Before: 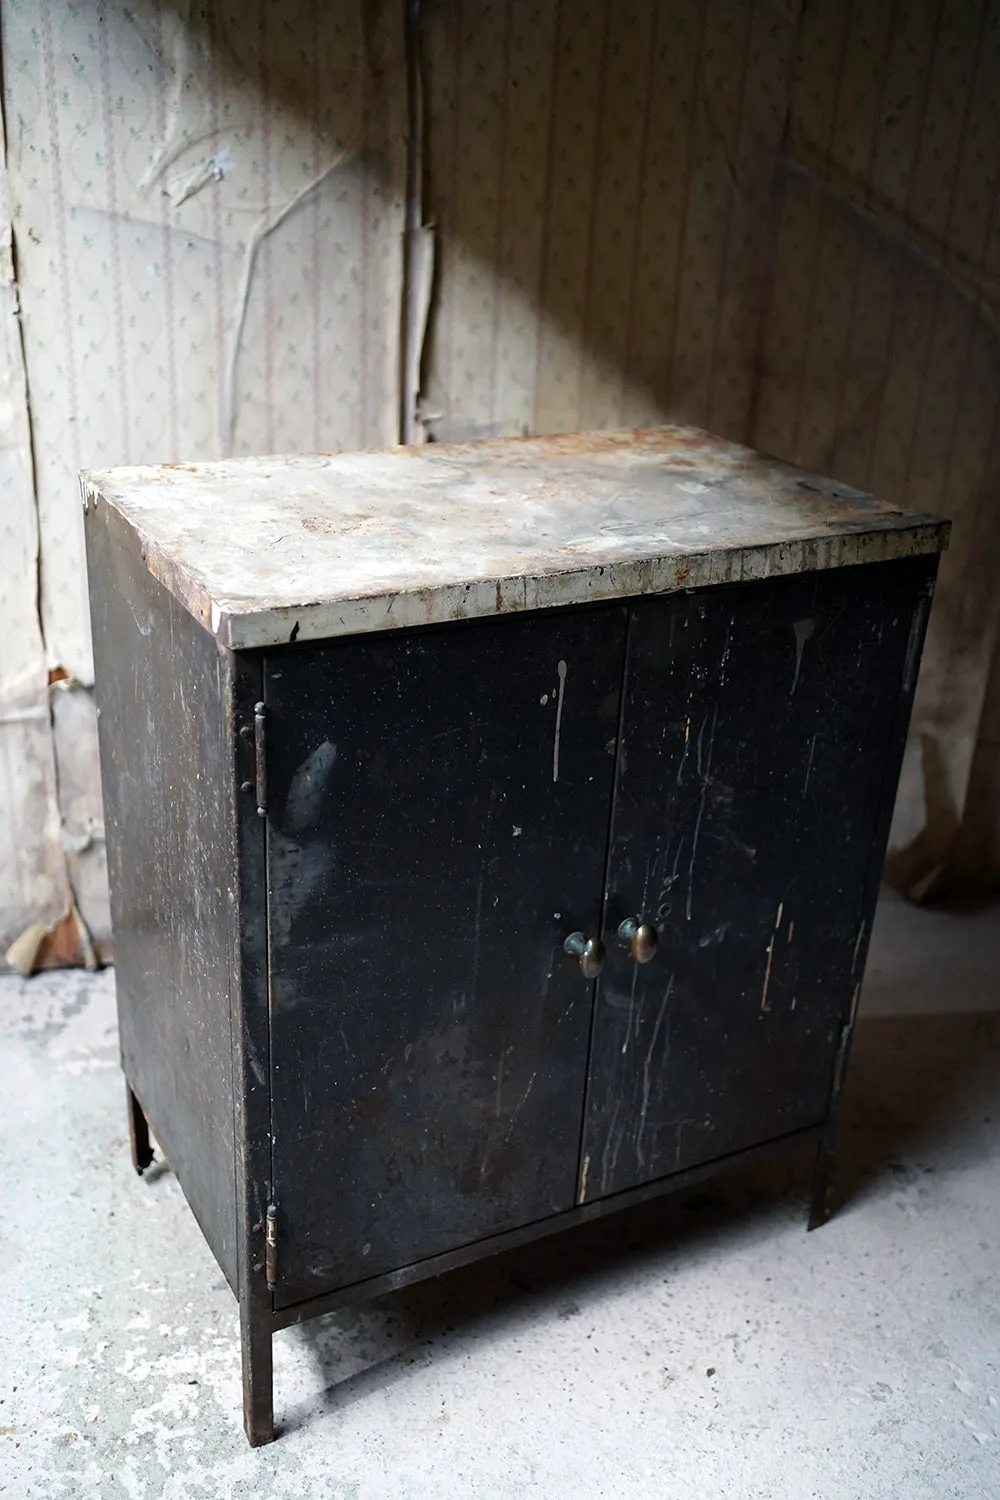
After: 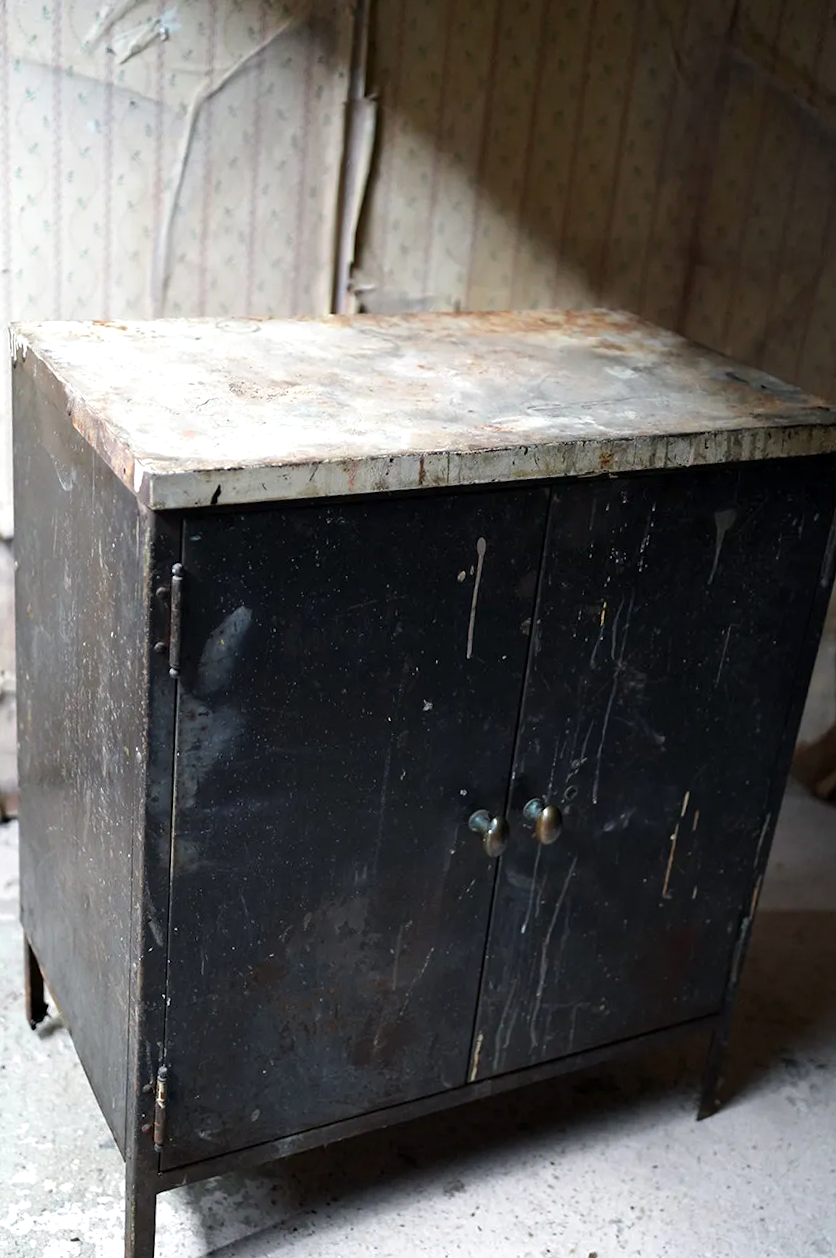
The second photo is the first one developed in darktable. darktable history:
crop and rotate: angle -3.02°, left 5.304%, top 5.196%, right 4.601%, bottom 4.401%
exposure: exposure 0.206 EV, compensate highlight preservation false
